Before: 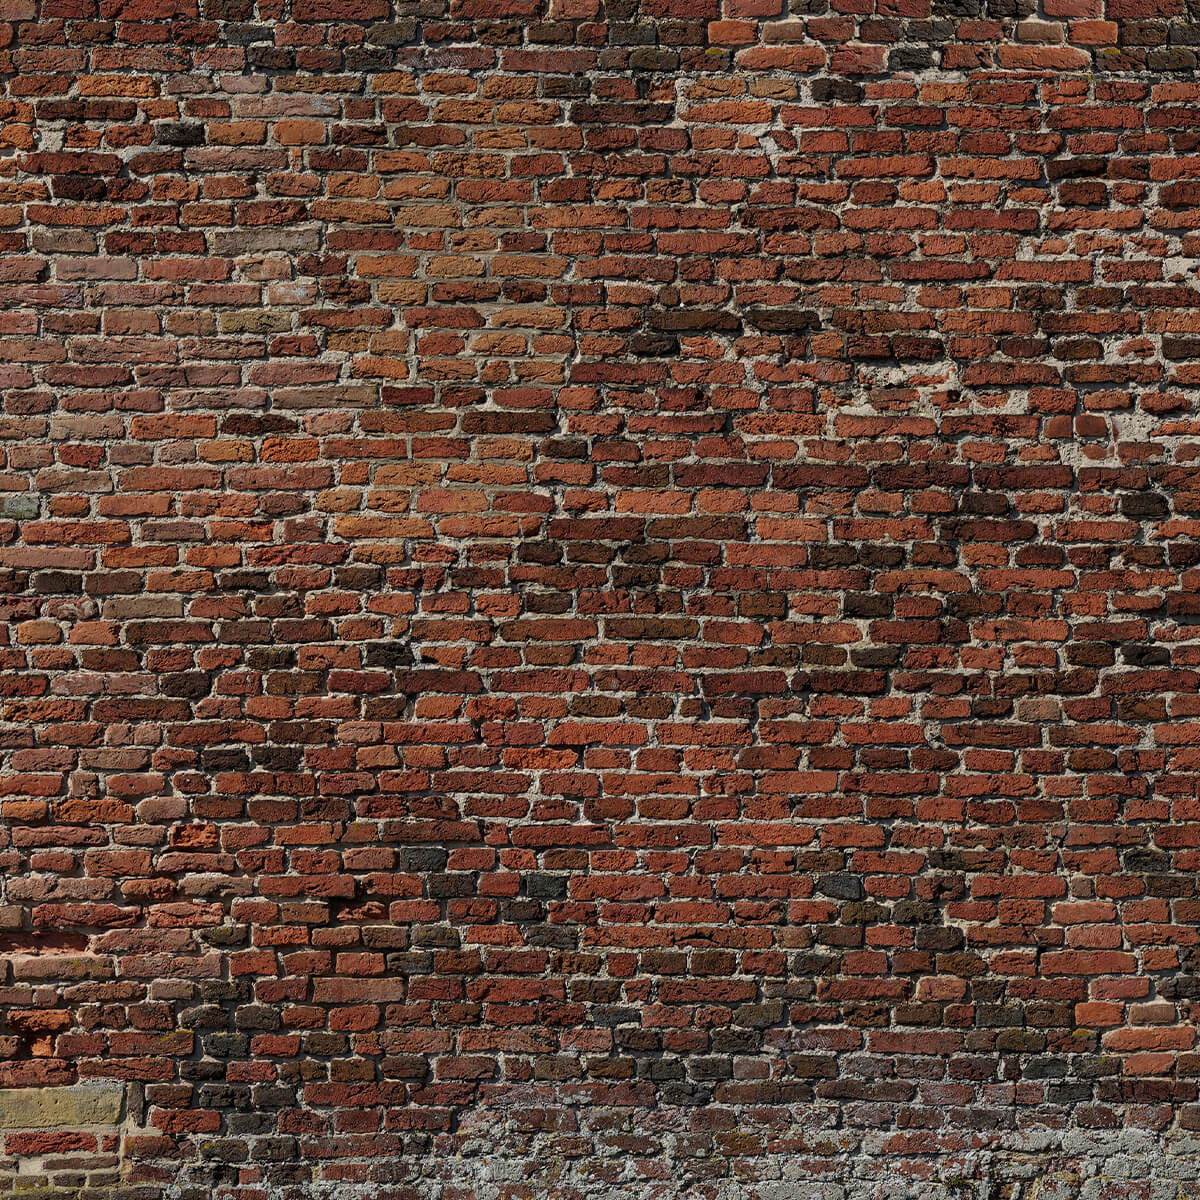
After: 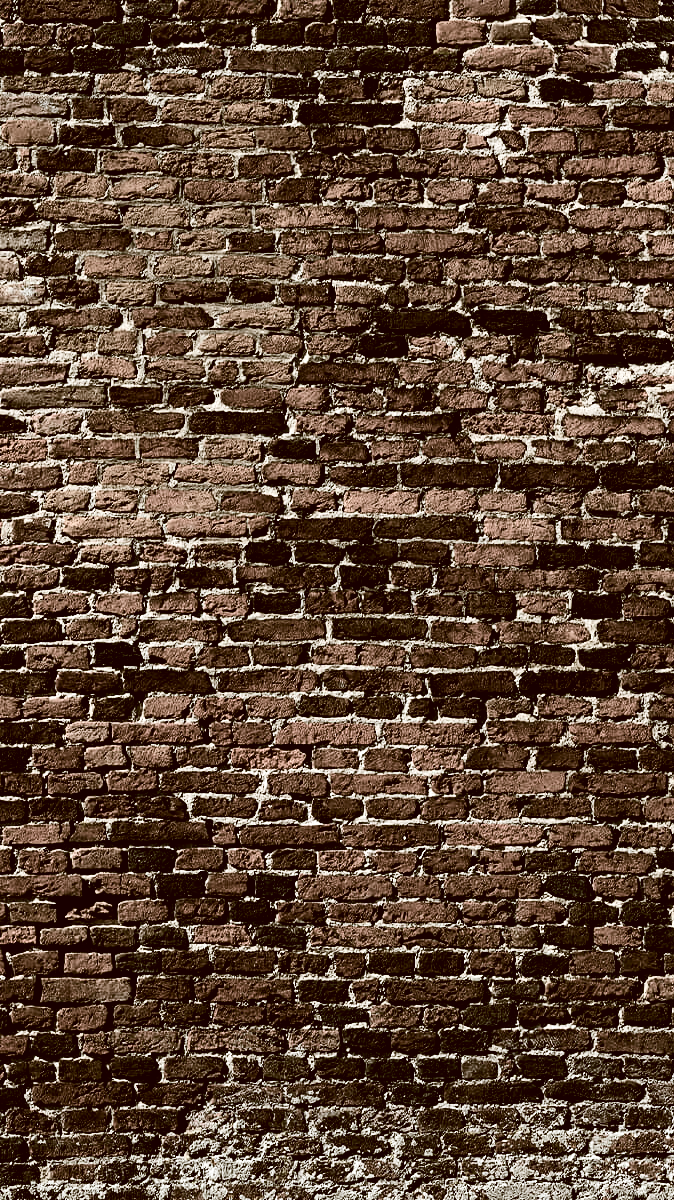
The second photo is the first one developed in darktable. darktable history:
tone equalizer: -8 EV -0.414 EV, -7 EV -0.425 EV, -6 EV -0.293 EV, -5 EV -0.202 EV, -3 EV 0.238 EV, -2 EV 0.346 EV, -1 EV 0.405 EV, +0 EV 0.421 EV, edges refinement/feathering 500, mask exposure compensation -1.57 EV, preserve details no
levels: levels [0, 0.435, 0.917]
color correction: highlights a* -0.422, highlights b* 0.153, shadows a* 5.17, shadows b* 20.21
contrast brightness saturation: contrast 0.22
crop and rotate: left 22.708%, right 21.104%
shadows and highlights: shadows 20.94, highlights -81.12, soften with gaussian
filmic rgb: black relative exposure -5.01 EV, white relative exposure 3.98 EV, hardness 2.88, contrast 1.41, highlights saturation mix -30.66%, color science v4 (2020)
